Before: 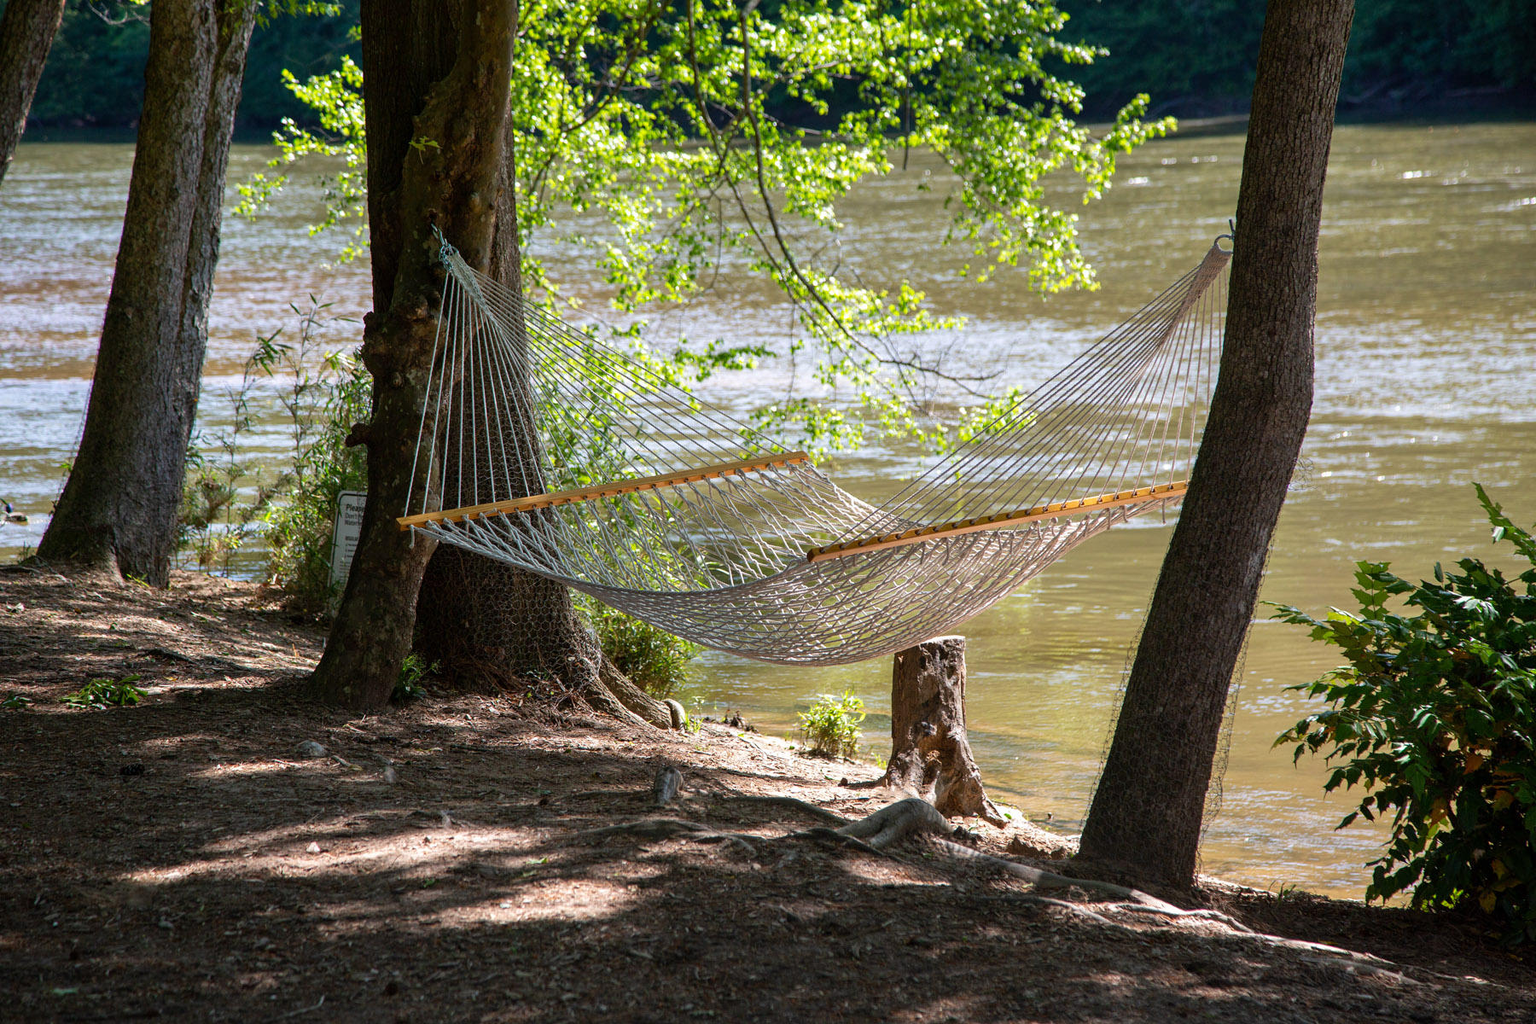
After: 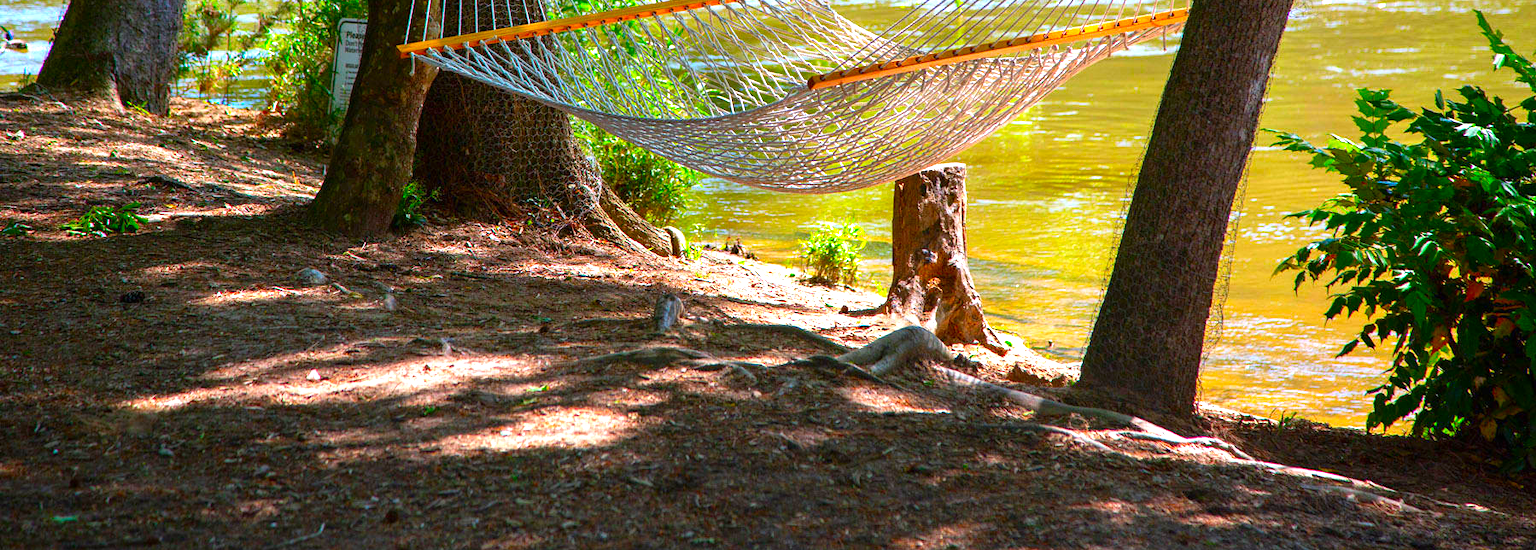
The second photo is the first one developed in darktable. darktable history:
white balance: red 0.98, blue 1.034
exposure: black level correction 0, exposure 0.7 EV, compensate exposure bias true, compensate highlight preservation false
crop and rotate: top 46.237%
color correction: saturation 2.15
